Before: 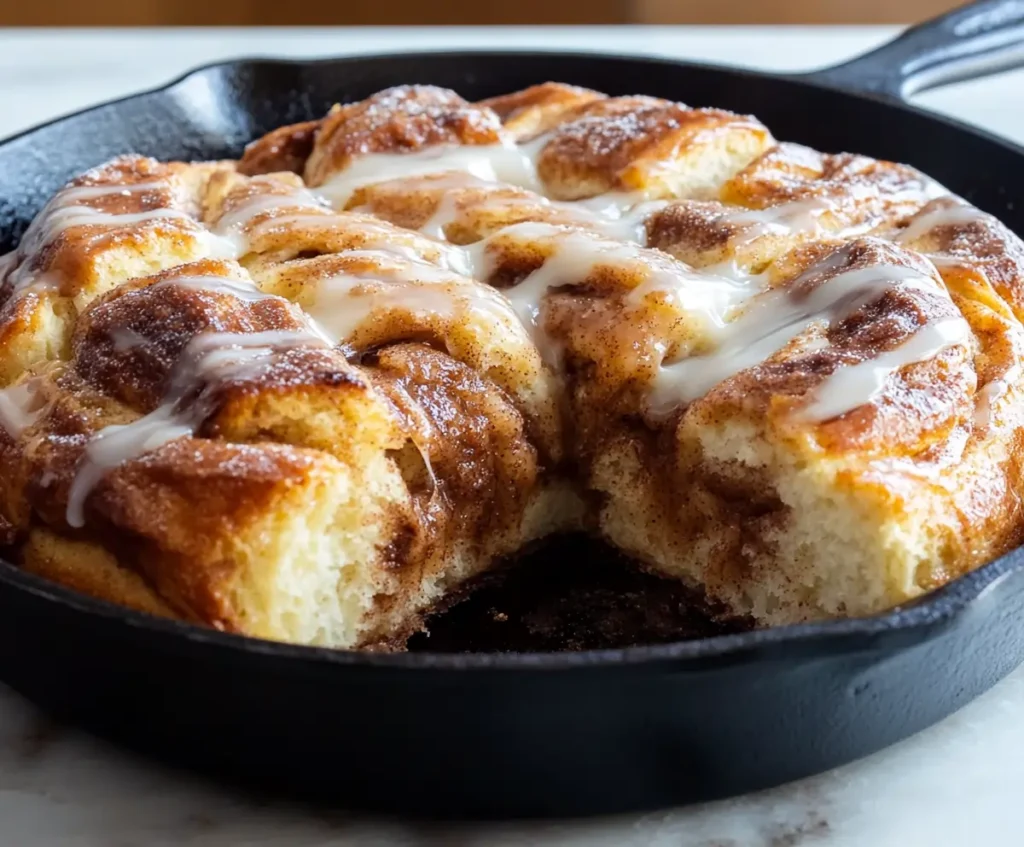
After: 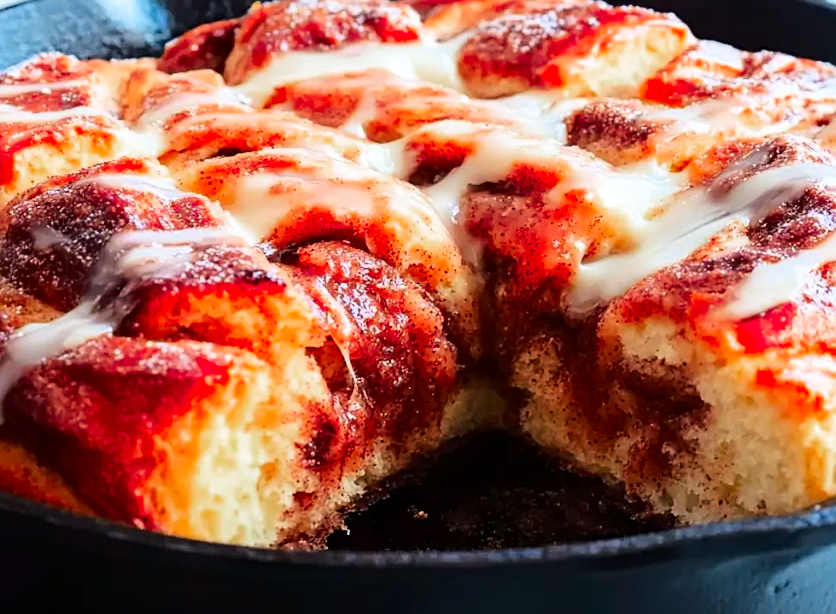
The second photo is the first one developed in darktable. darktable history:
base curve: curves: ch0 [(0, 0) (0.028, 0.03) (0.121, 0.232) (0.46, 0.748) (0.859, 0.968) (1, 1)]
crop: left 7.854%, top 12.052%, right 10.461%, bottom 15.44%
color zones: curves: ch0 [(0.473, 0.374) (0.742, 0.784)]; ch1 [(0.354, 0.737) (0.742, 0.705)]; ch2 [(0.318, 0.421) (0.758, 0.532)]
sharpen: on, module defaults
